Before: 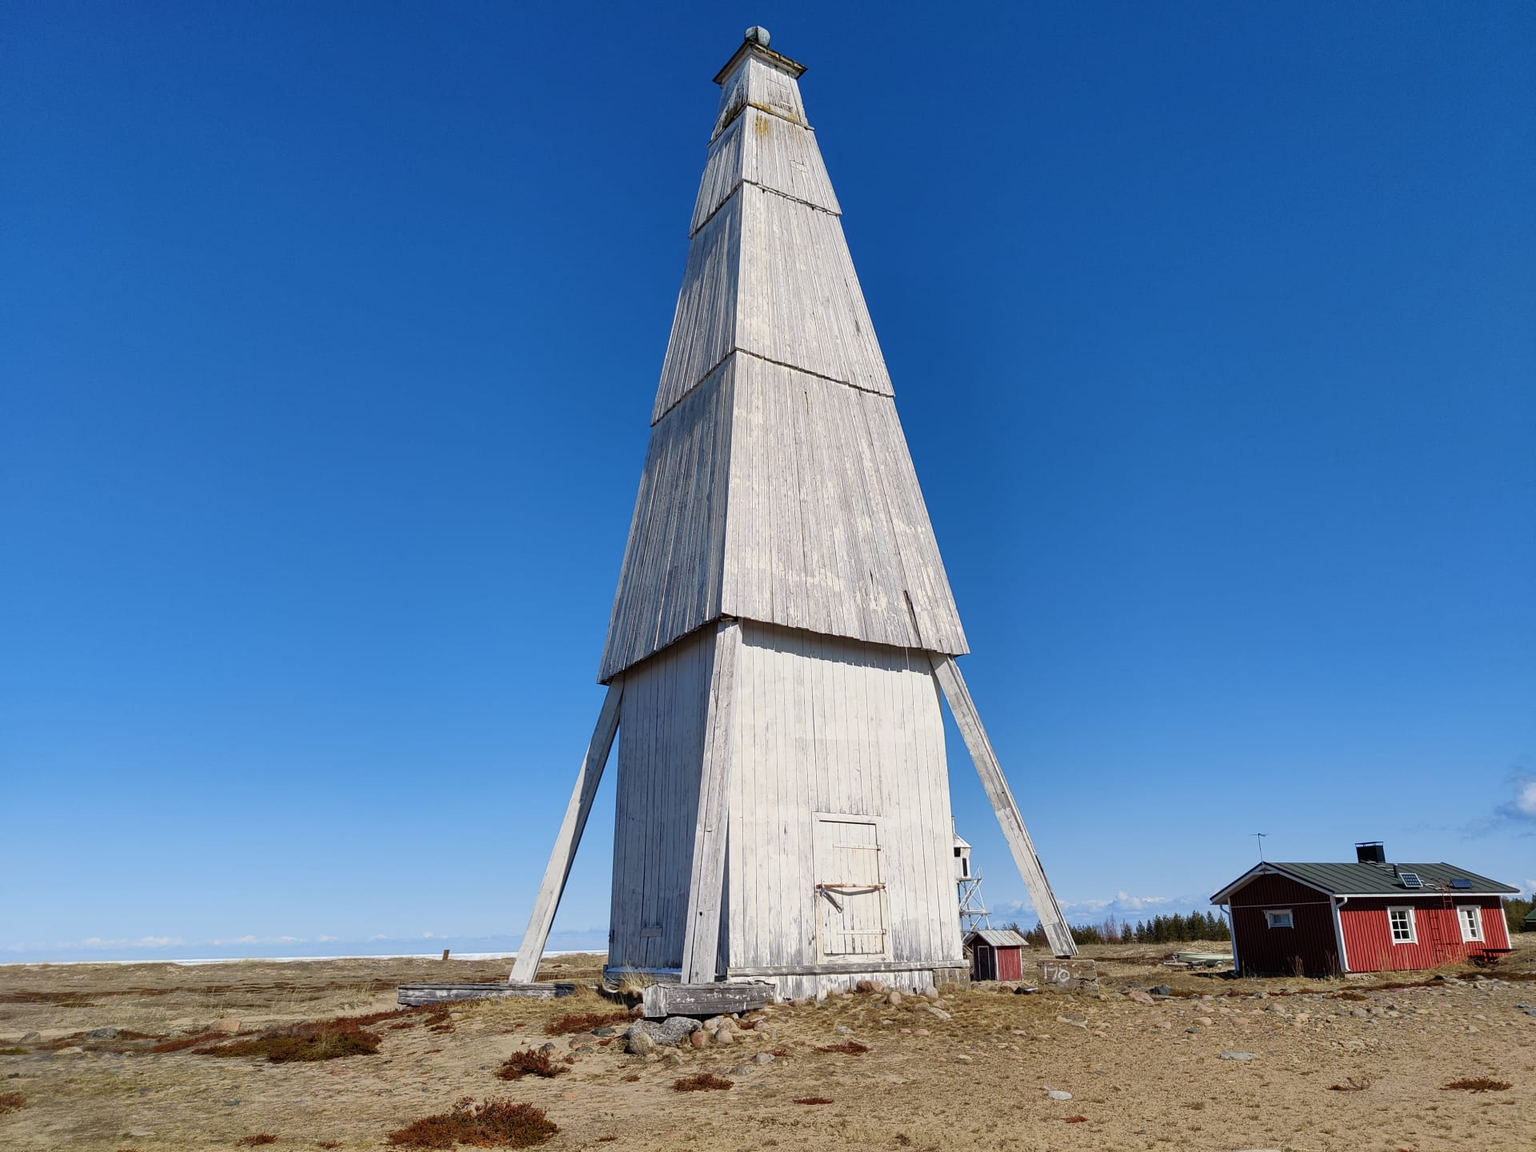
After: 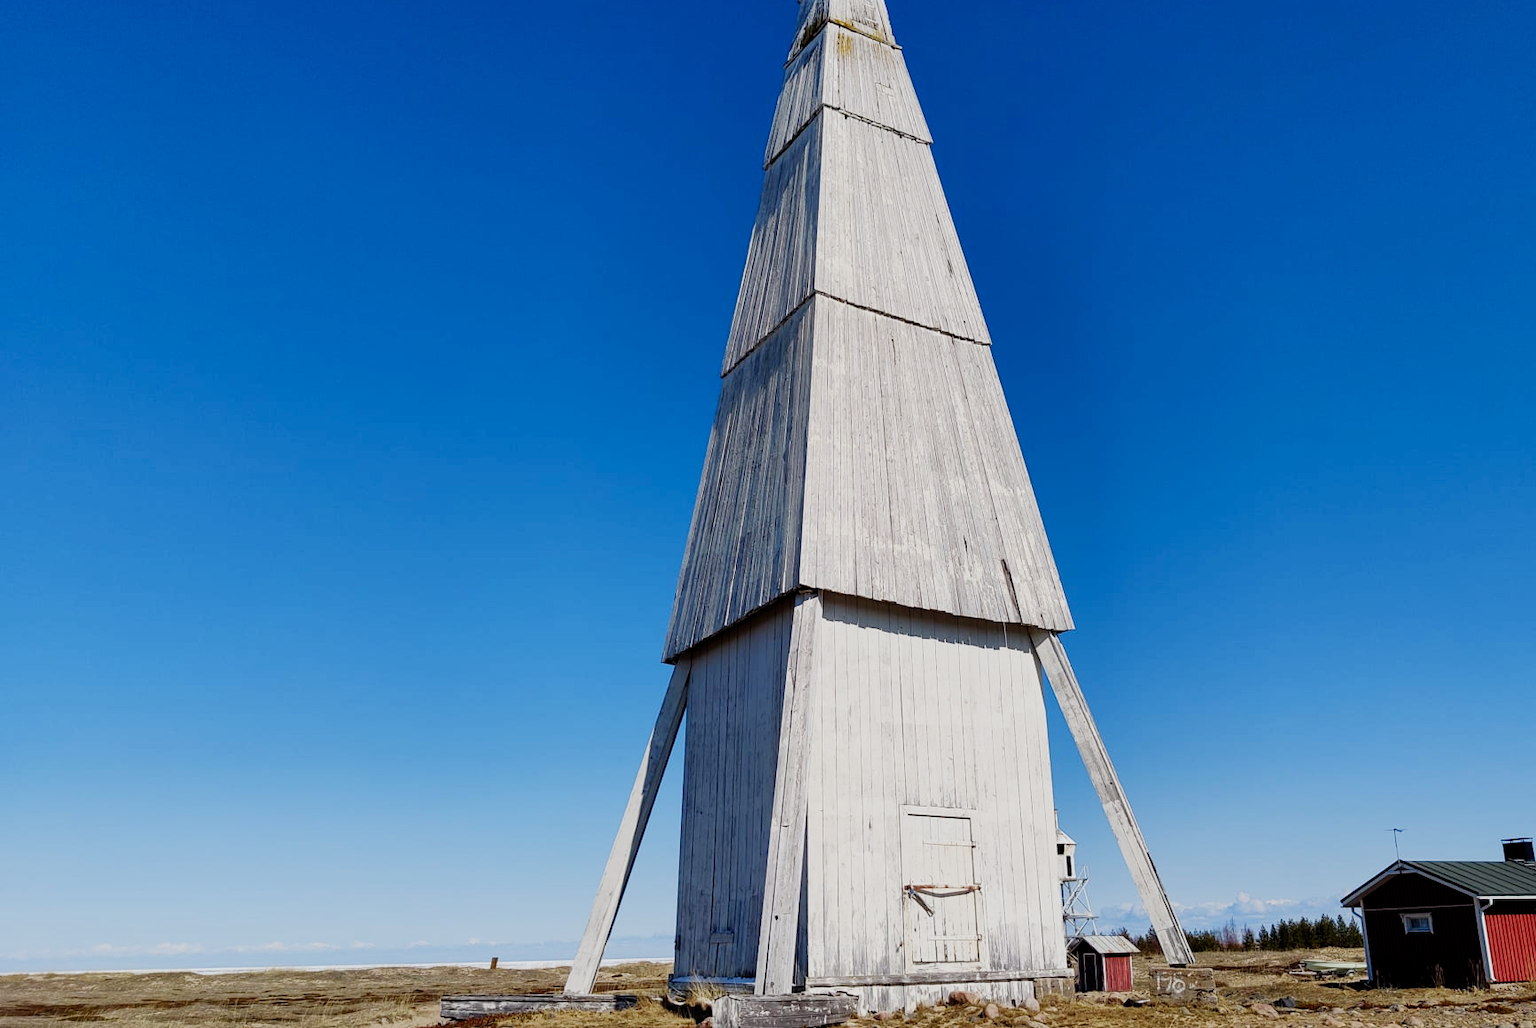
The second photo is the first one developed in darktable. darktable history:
crop: top 7.49%, right 9.717%, bottom 11.943%
filmic rgb: black relative exposure -16 EV, white relative exposure 5.31 EV, hardness 5.9, contrast 1.25, preserve chrominance no, color science v5 (2021)
